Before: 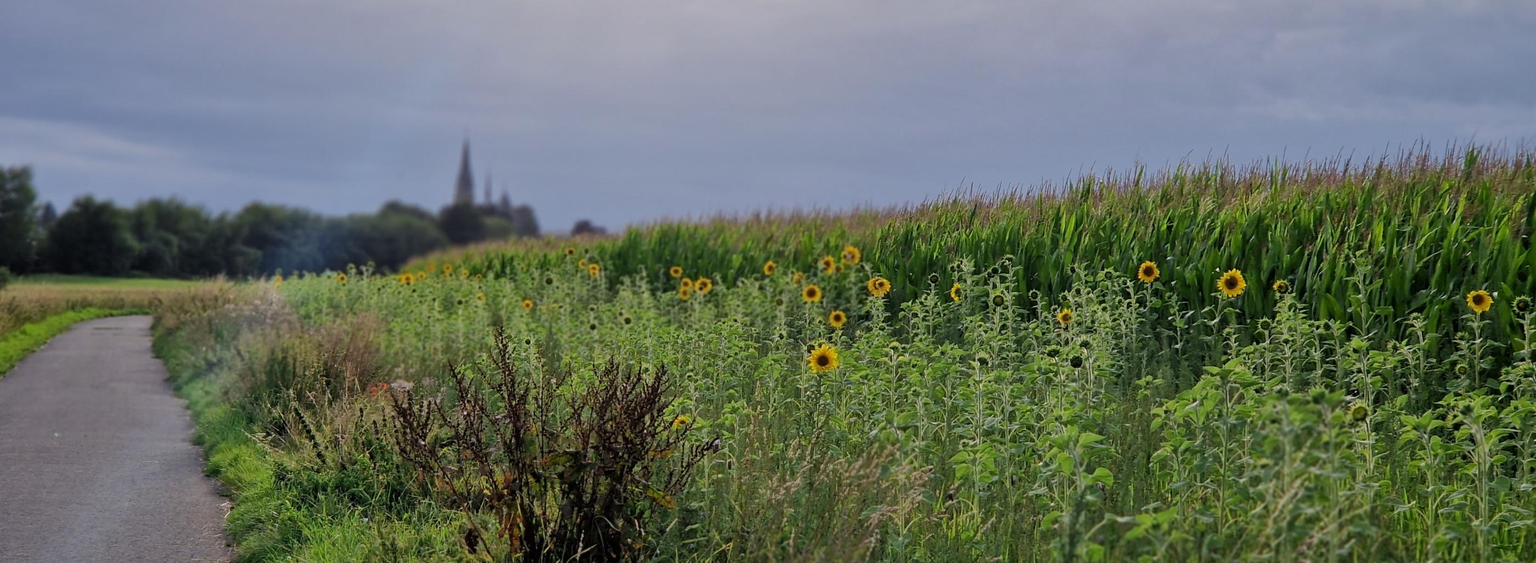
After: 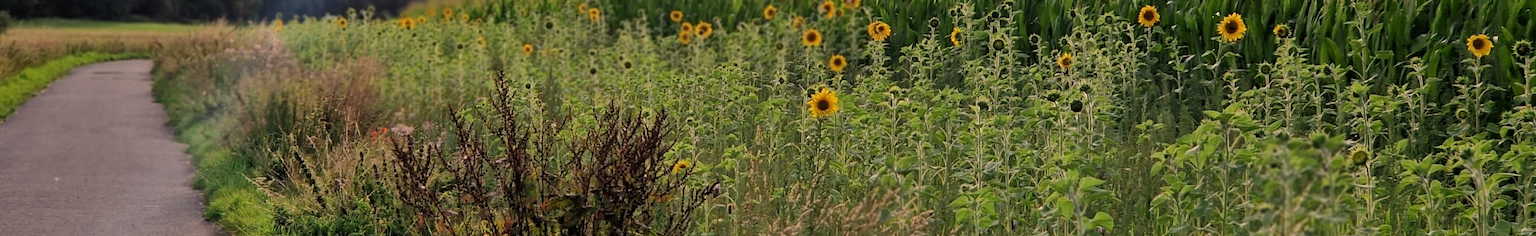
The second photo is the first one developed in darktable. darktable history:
white balance: red 1.127, blue 0.943
crop: top 45.551%, bottom 12.262%
exposure: compensate highlight preservation false
